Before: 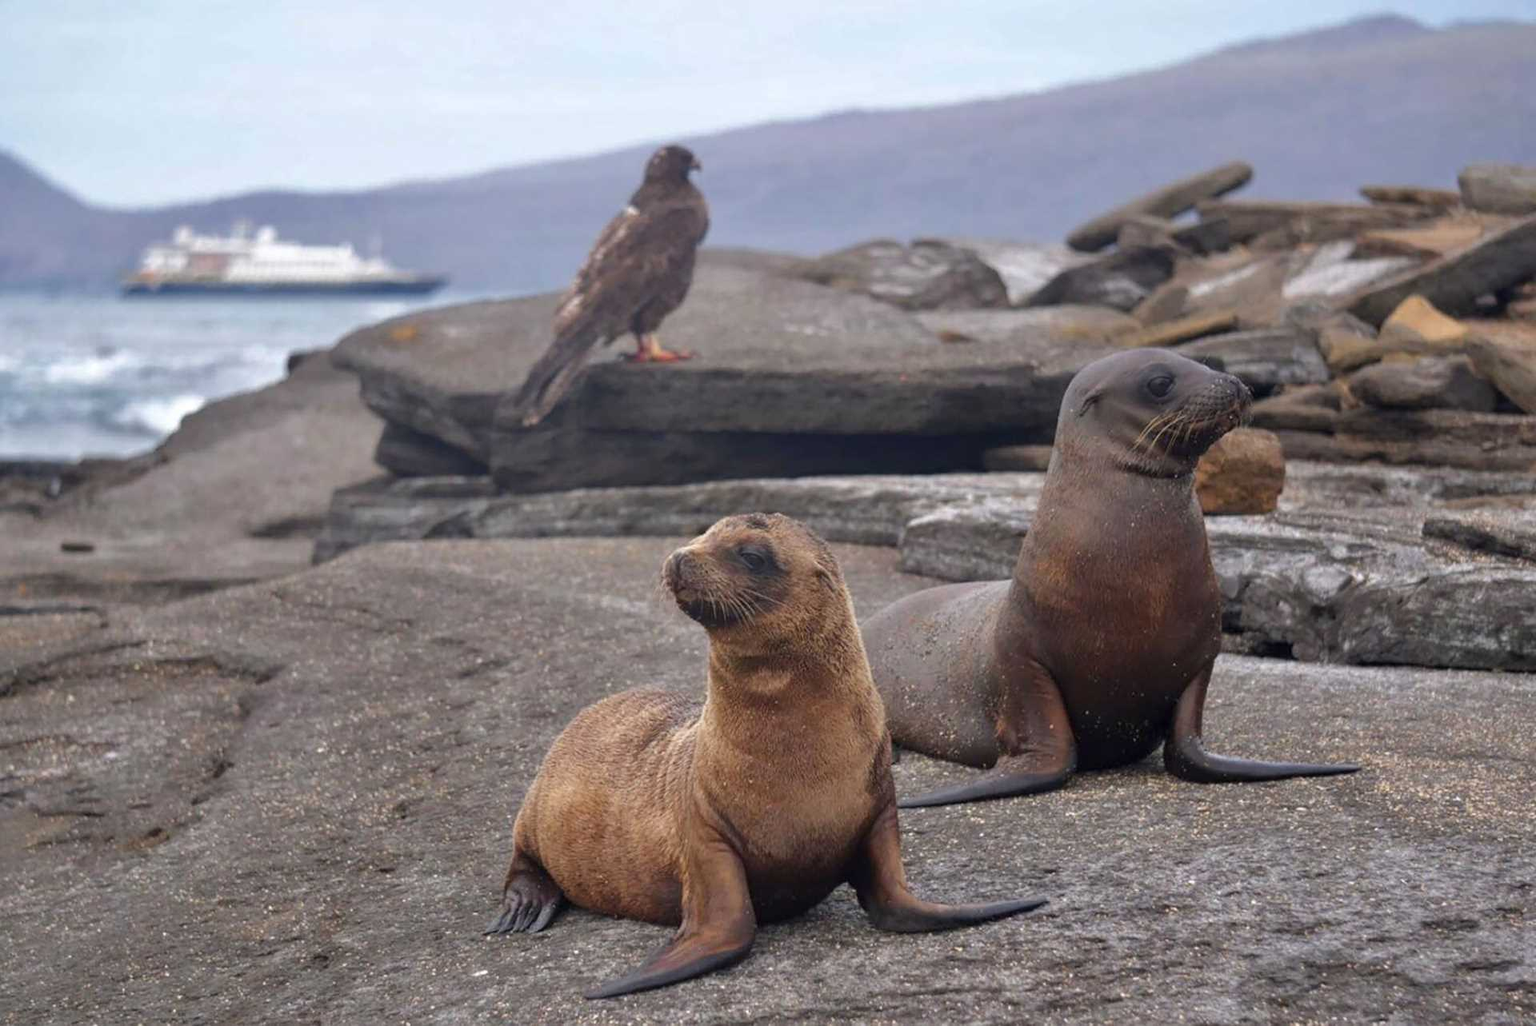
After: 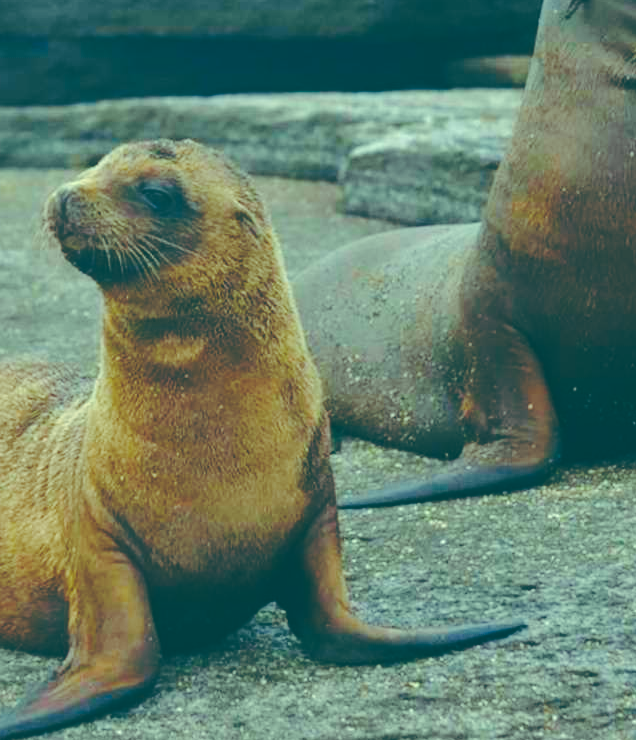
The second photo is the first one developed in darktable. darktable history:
crop: left 40.878%, top 39.176%, right 25.993%, bottom 3.081%
color balance rgb: perceptual saturation grading › global saturation 34.05%, global vibrance 5.56%
color correction: highlights a* -20.08, highlights b* 9.8, shadows a* -20.4, shadows b* -10.76
contrast brightness saturation: contrast 0.03, brightness 0.06, saturation 0.13
base curve: curves: ch0 [(0, 0.024) (0.055, 0.065) (0.121, 0.166) (0.236, 0.319) (0.693, 0.726) (1, 1)], preserve colors none
